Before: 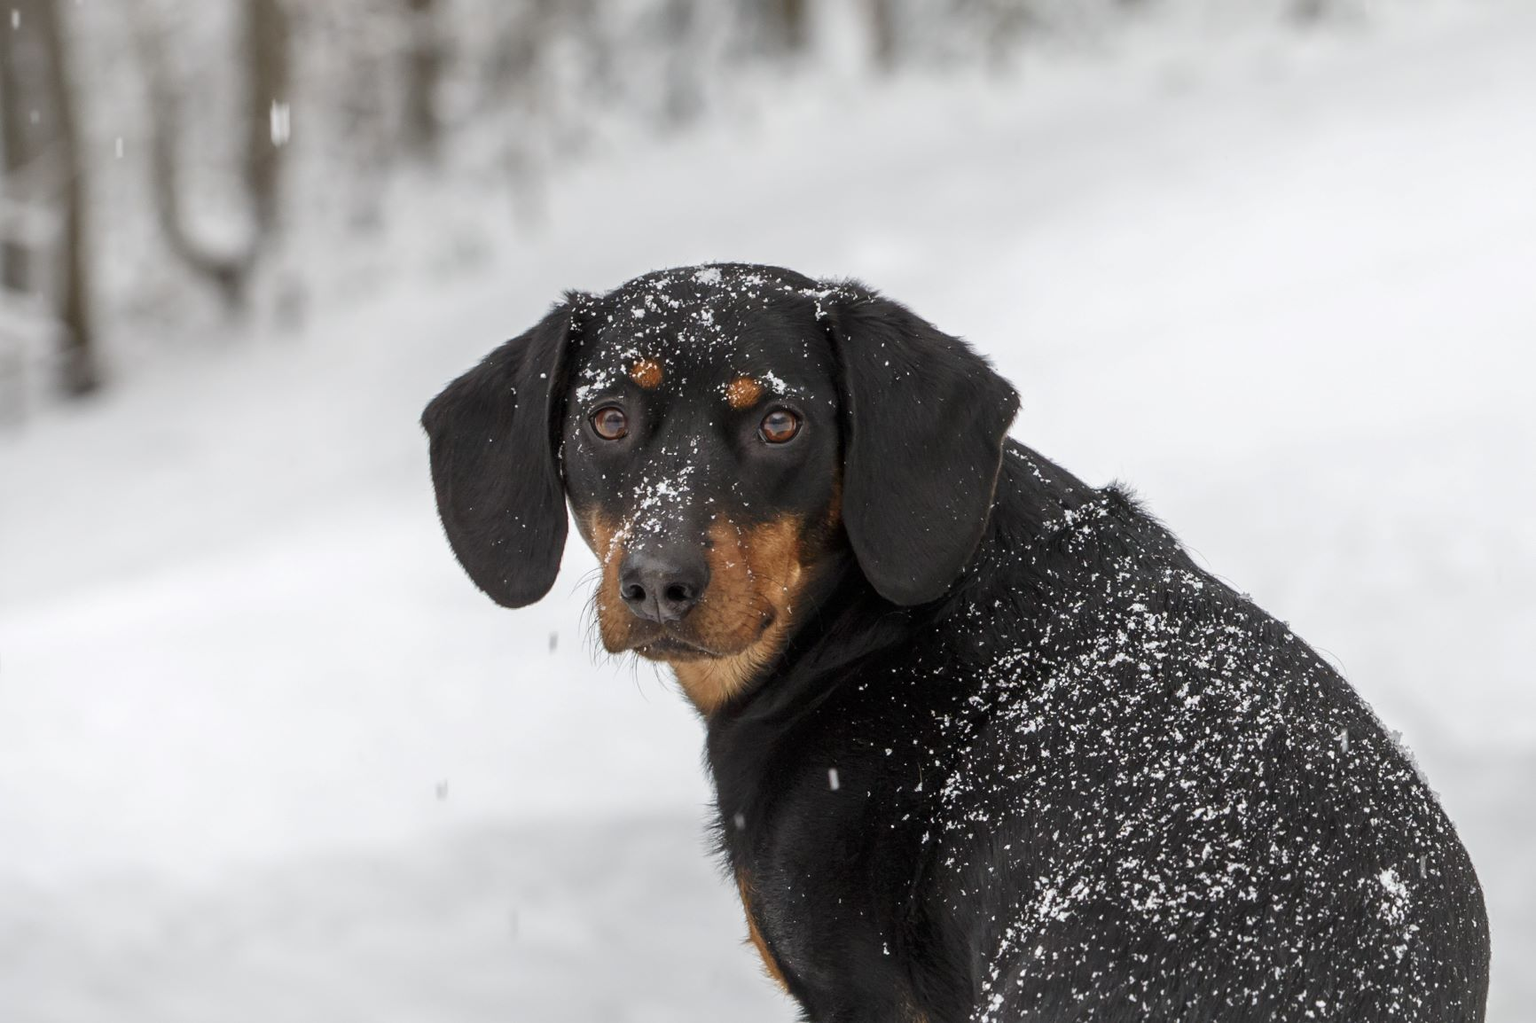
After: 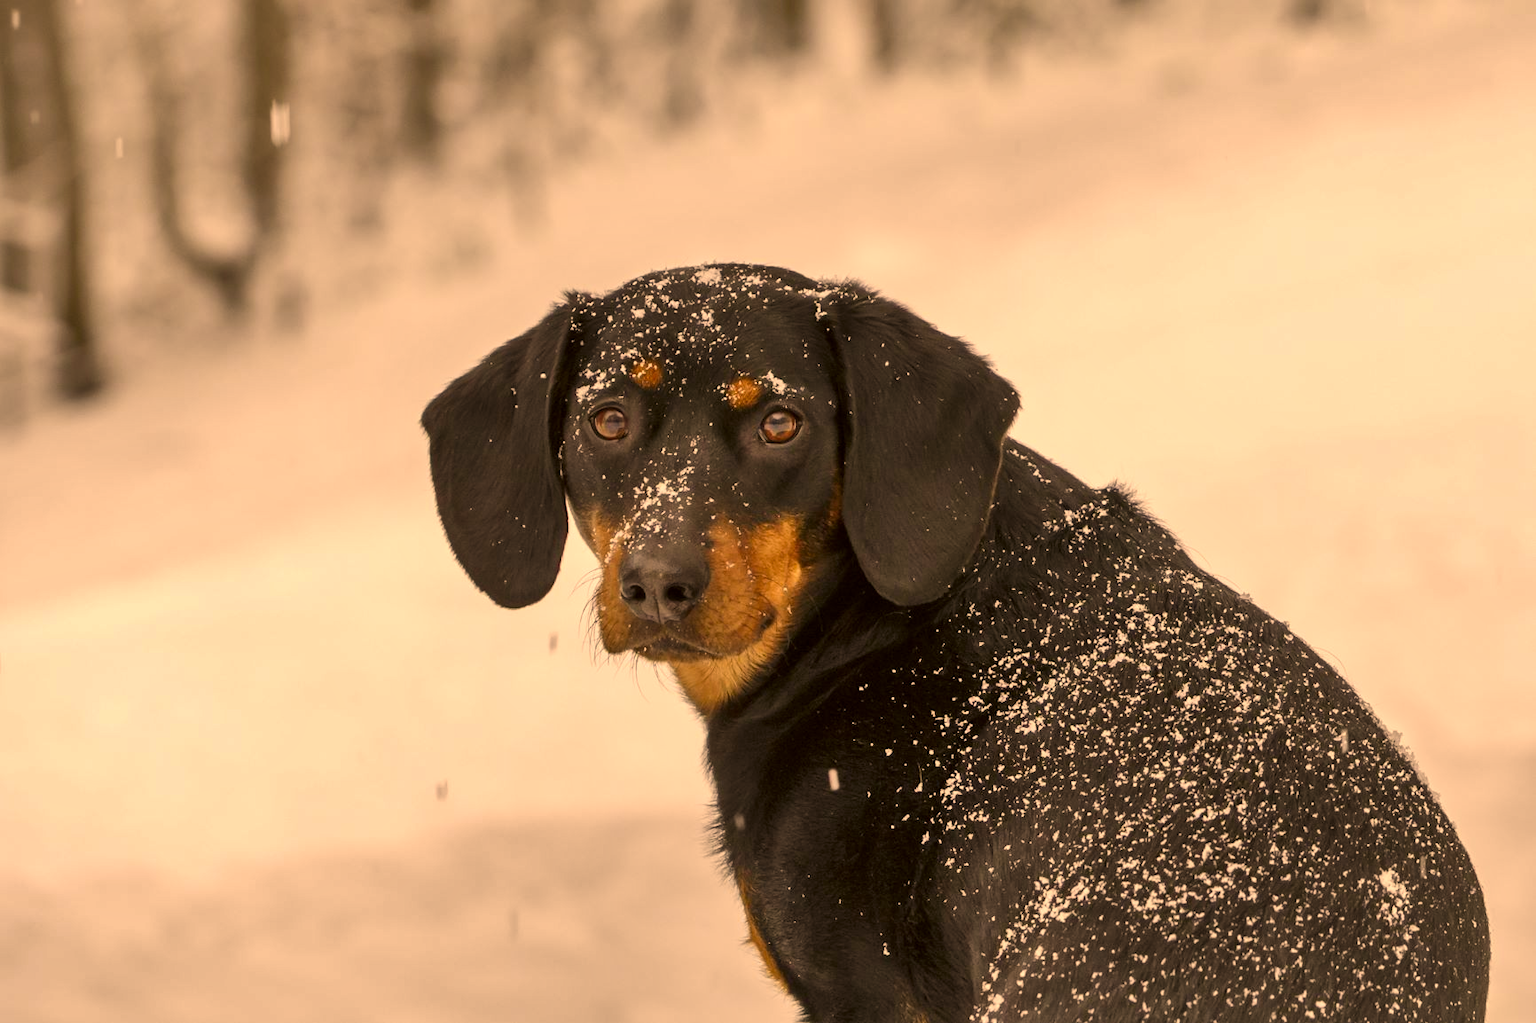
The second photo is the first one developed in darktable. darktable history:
shadows and highlights: low approximation 0.01, soften with gaussian
color correction: highlights a* 18.03, highlights b* 35.51, shadows a* 1.76, shadows b* 6.72, saturation 1.05
